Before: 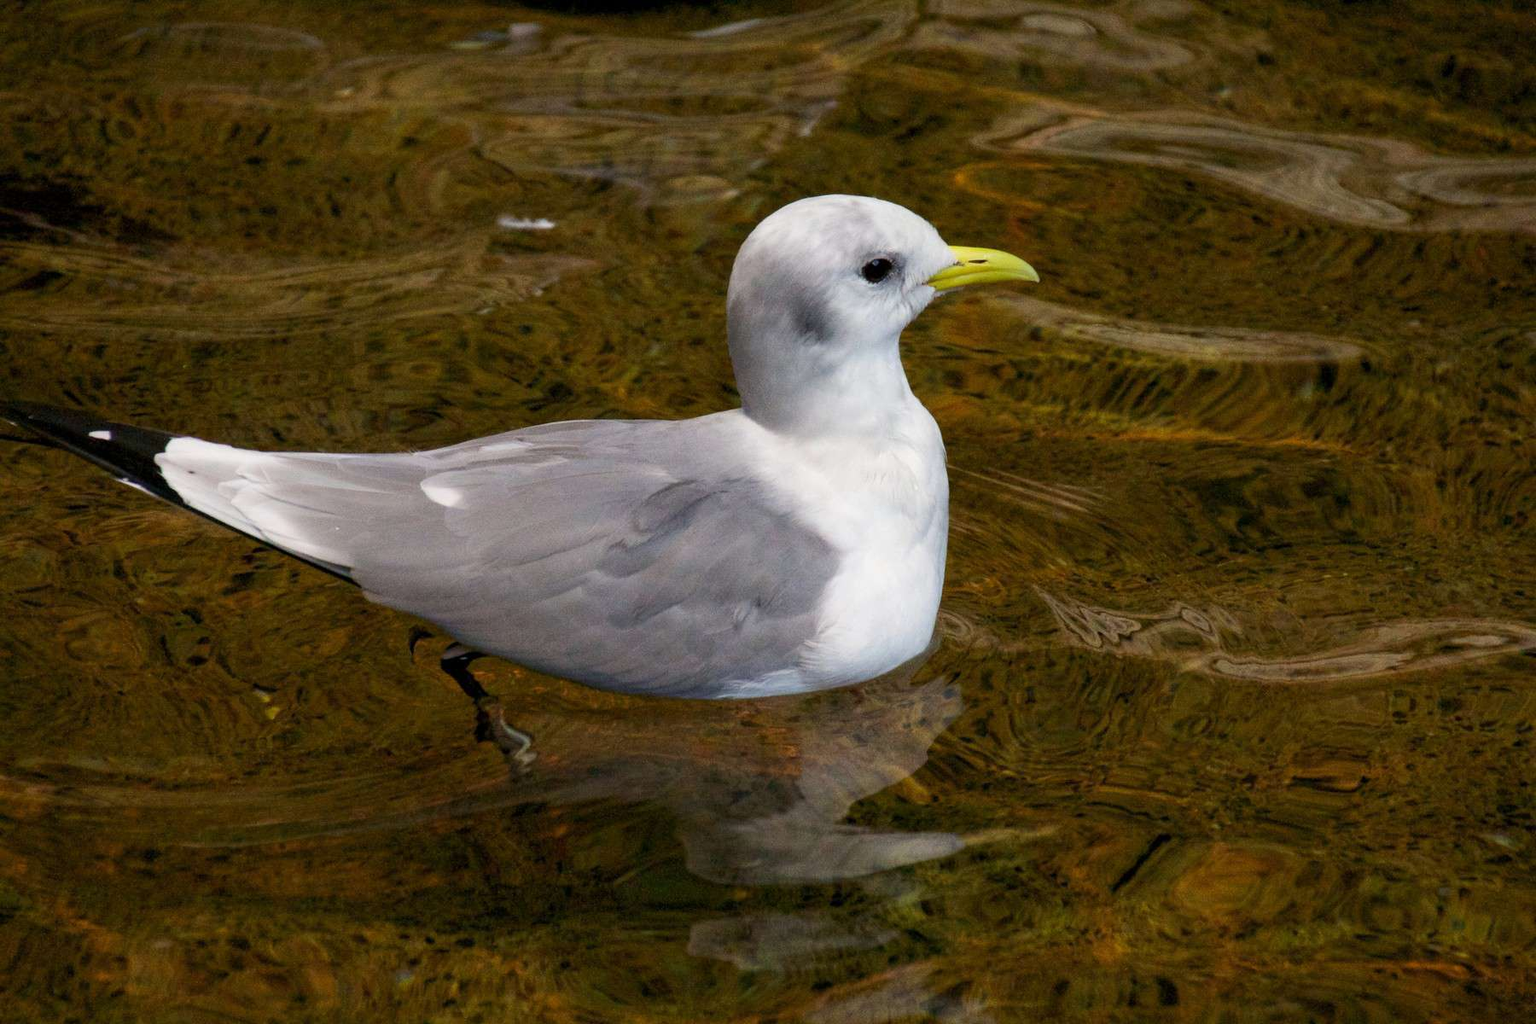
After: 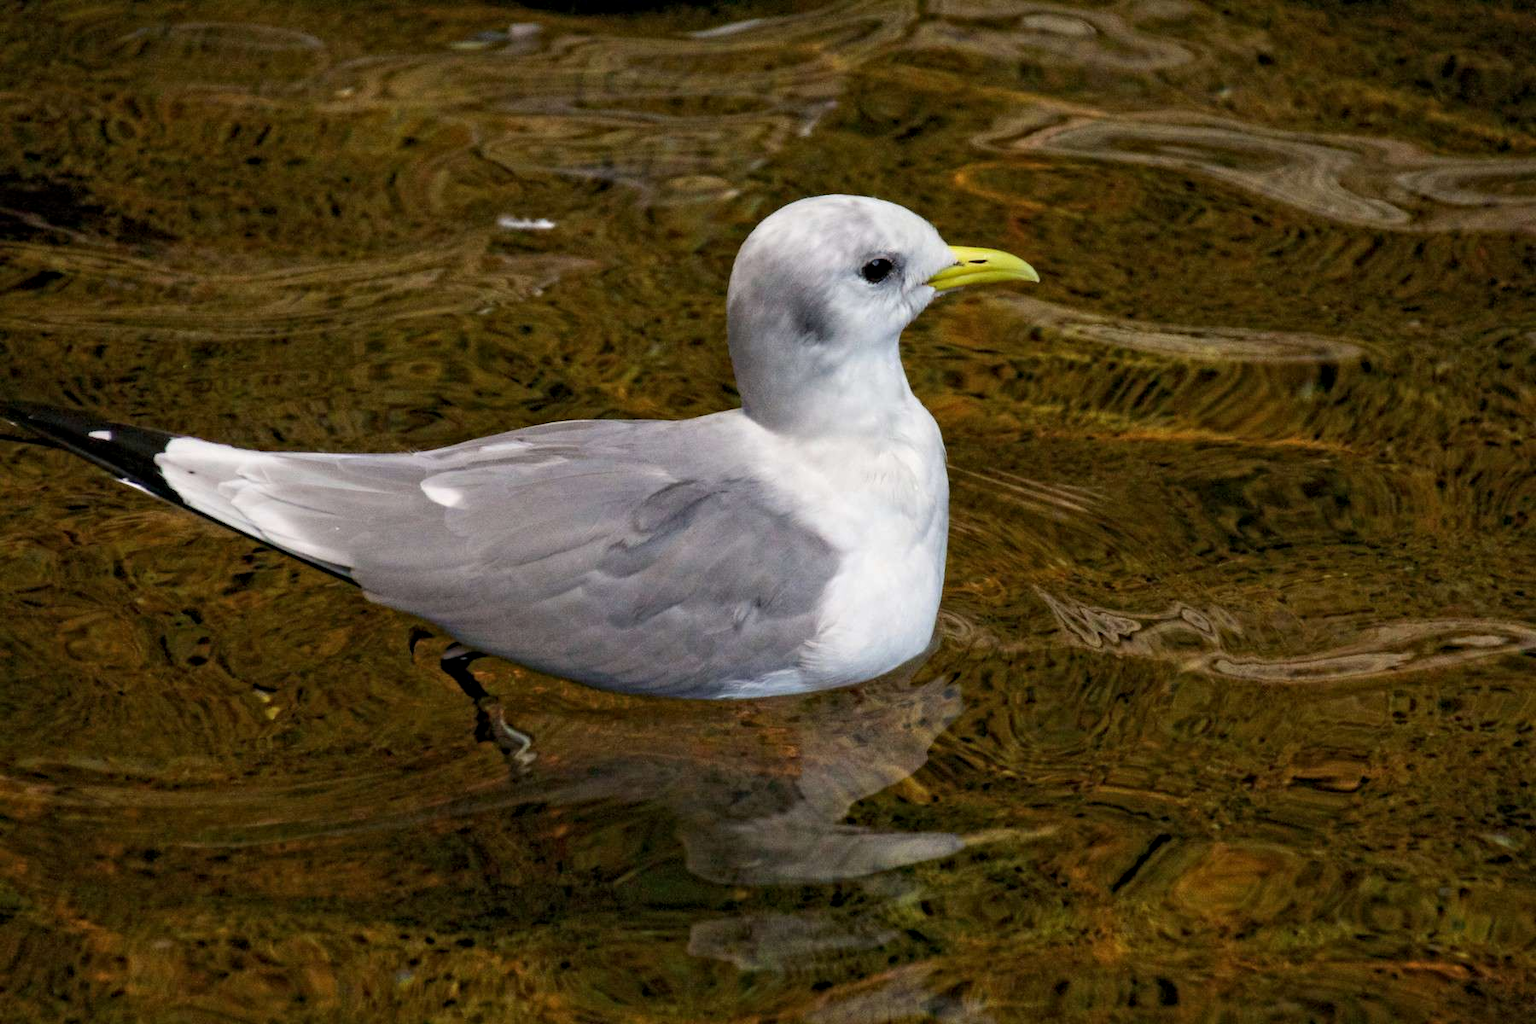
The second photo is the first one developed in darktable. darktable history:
contrast equalizer: y [[0.5, 0.5, 0.501, 0.63, 0.504, 0.5], [0.5 ×6], [0.5 ×6], [0 ×6], [0 ×6]]
